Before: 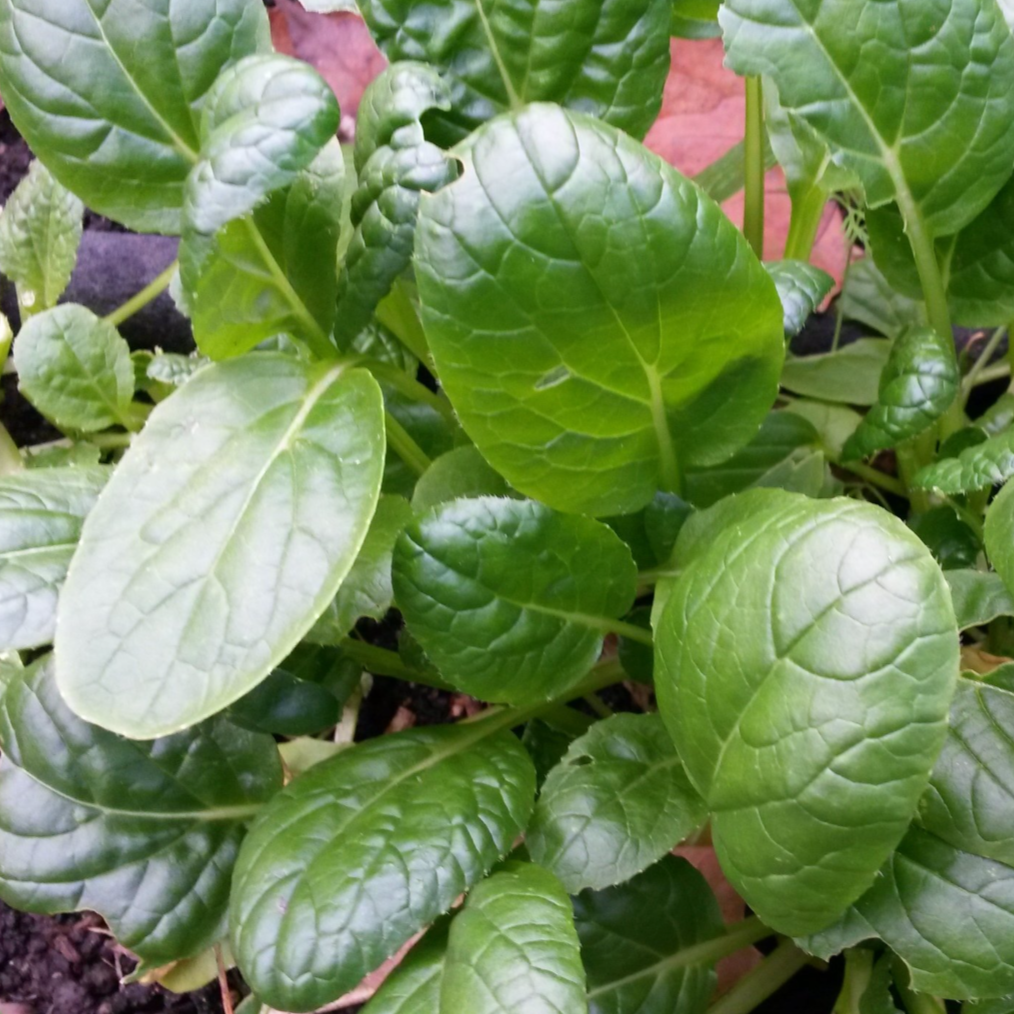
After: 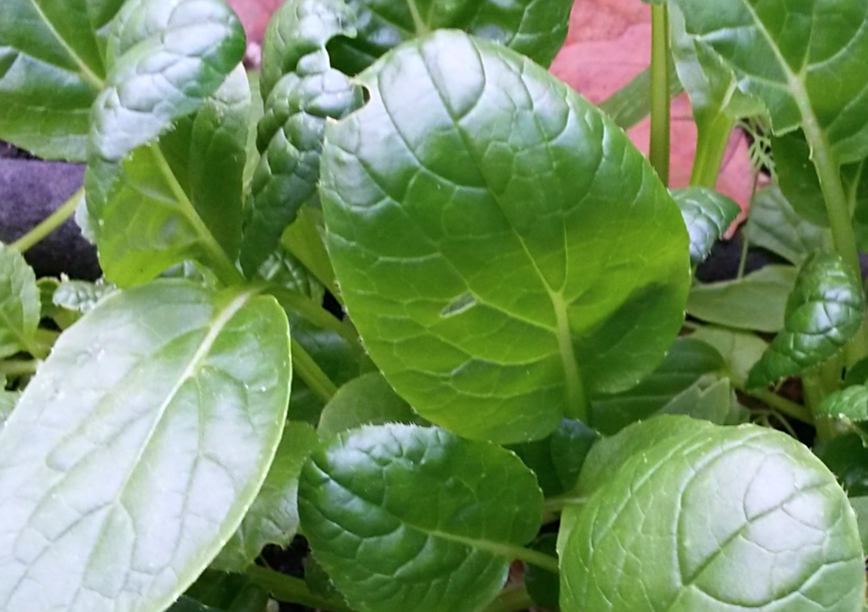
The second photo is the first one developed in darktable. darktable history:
color calibration: illuminant as shot in camera, x 0.358, y 0.373, temperature 4628.91 K
crop and rotate: left 9.345%, top 7.22%, right 4.982%, bottom 32.331%
sharpen: on, module defaults
